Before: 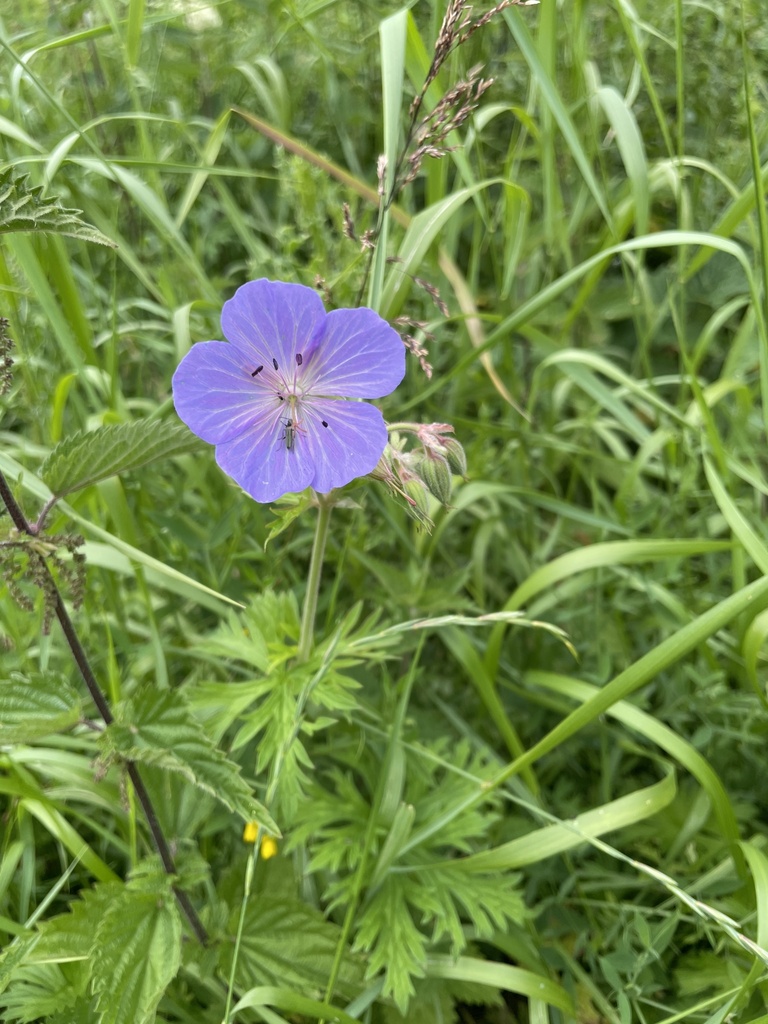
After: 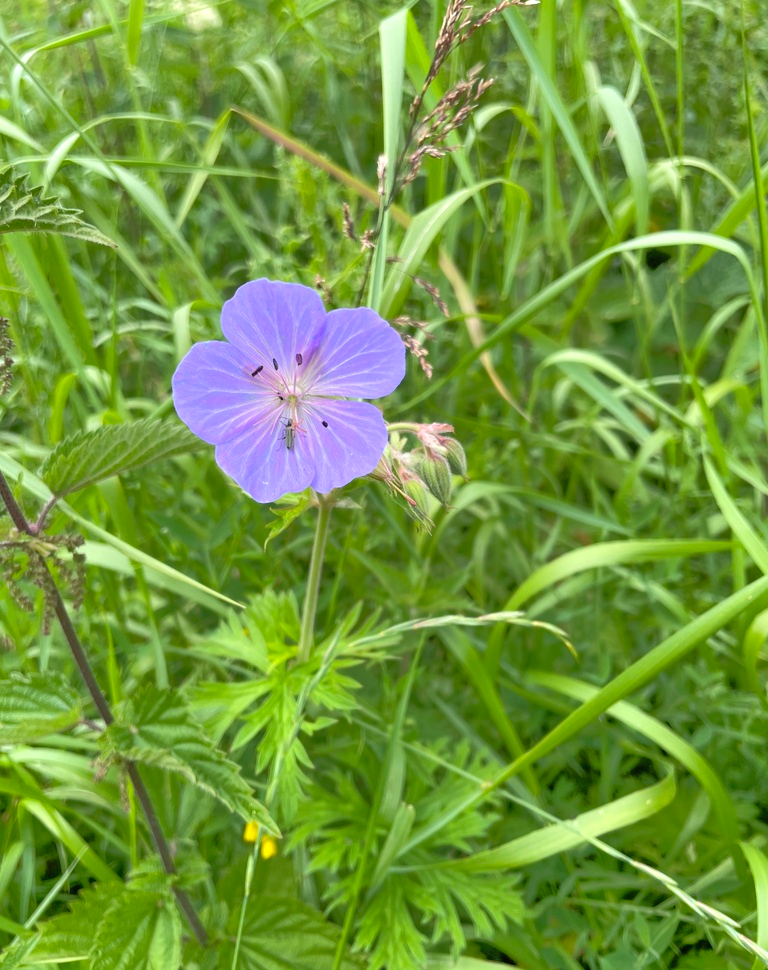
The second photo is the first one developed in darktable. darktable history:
contrast brightness saturation: contrast 0.029, brightness 0.062, saturation 0.131
crop and rotate: top 0.01%, bottom 5.241%
tone equalizer: -8 EV -0.528 EV, -7 EV -0.352 EV, -6 EV -0.078 EV, -5 EV 0.403 EV, -4 EV 0.965 EV, -3 EV 0.79 EV, -2 EV -0.007 EV, -1 EV 0.124 EV, +0 EV -0.019 EV
